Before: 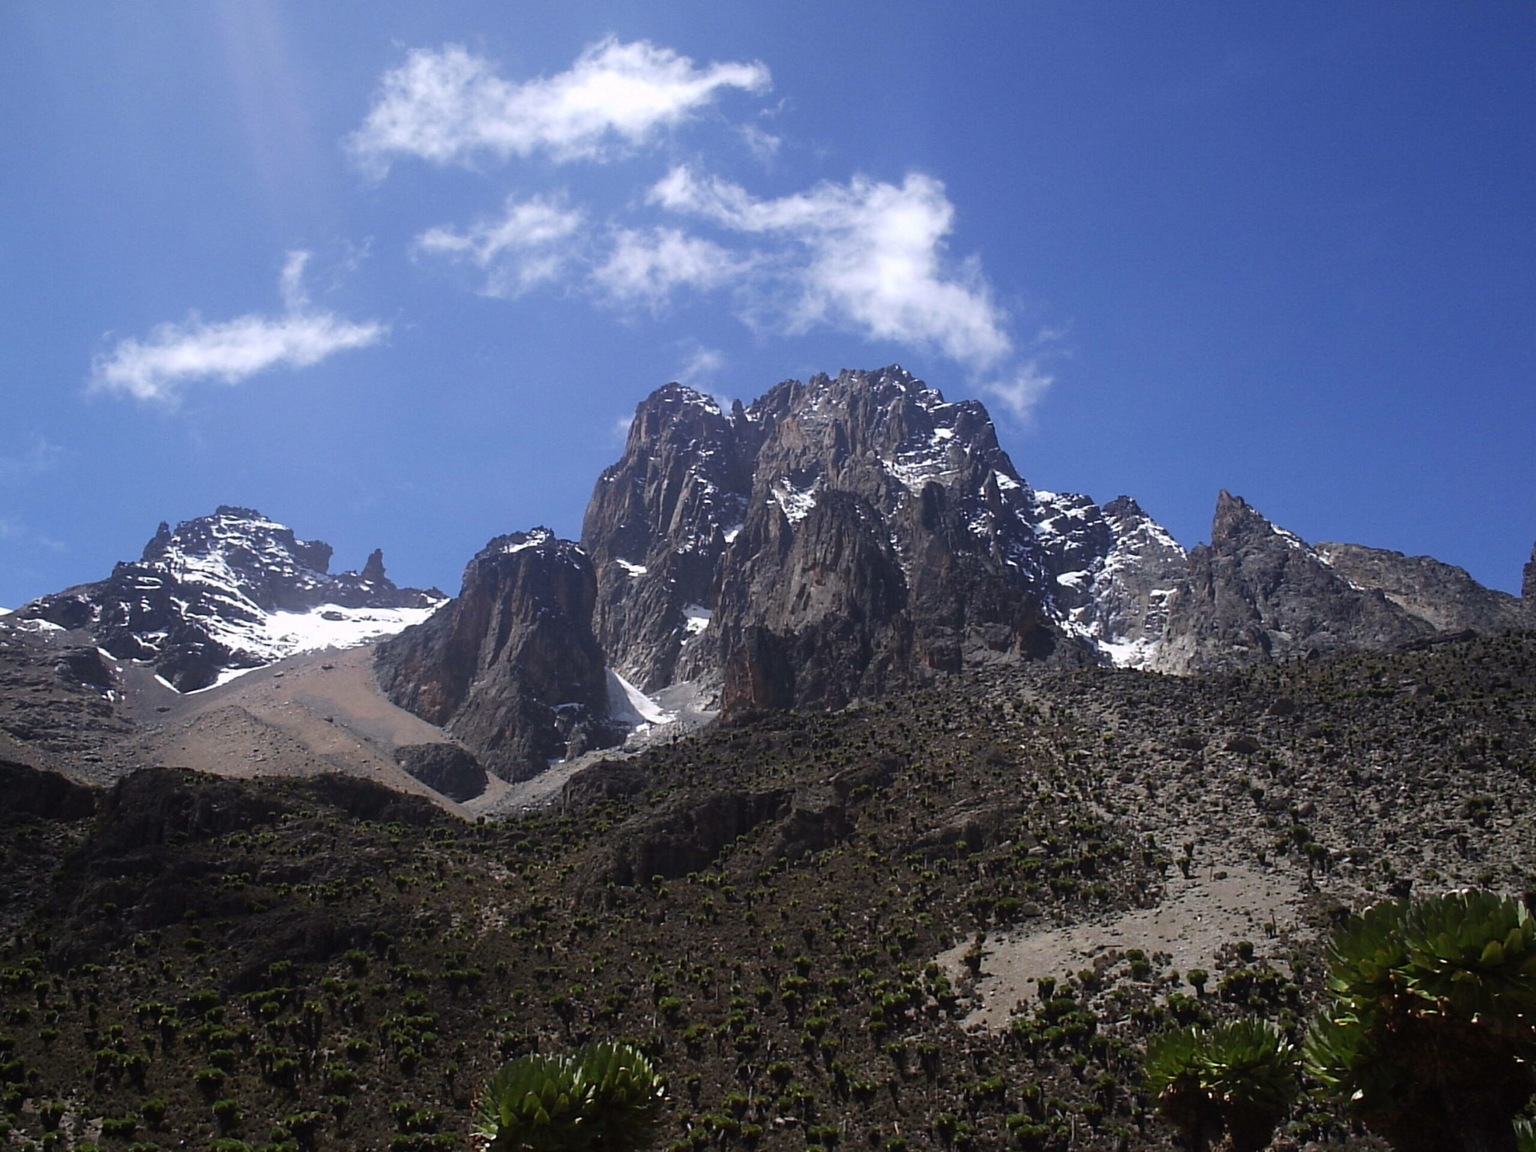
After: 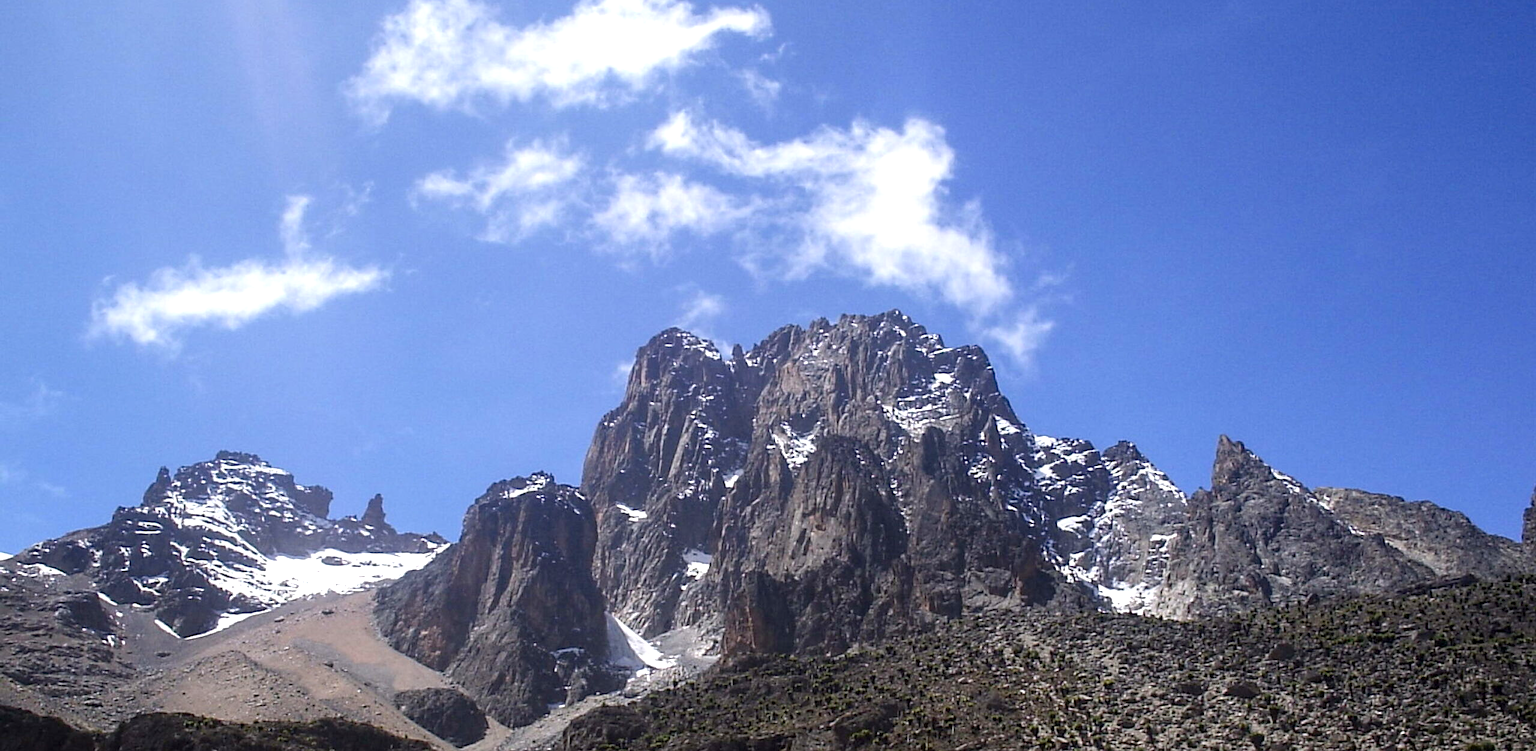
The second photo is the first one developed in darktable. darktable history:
sharpen: radius 0.973, amount 0.613
local contrast: detail 130%
tone equalizer: edges refinement/feathering 500, mask exposure compensation -1.57 EV, preserve details no
crop and rotate: top 4.828%, bottom 29.863%
levels: levels [0, 0.435, 0.917]
